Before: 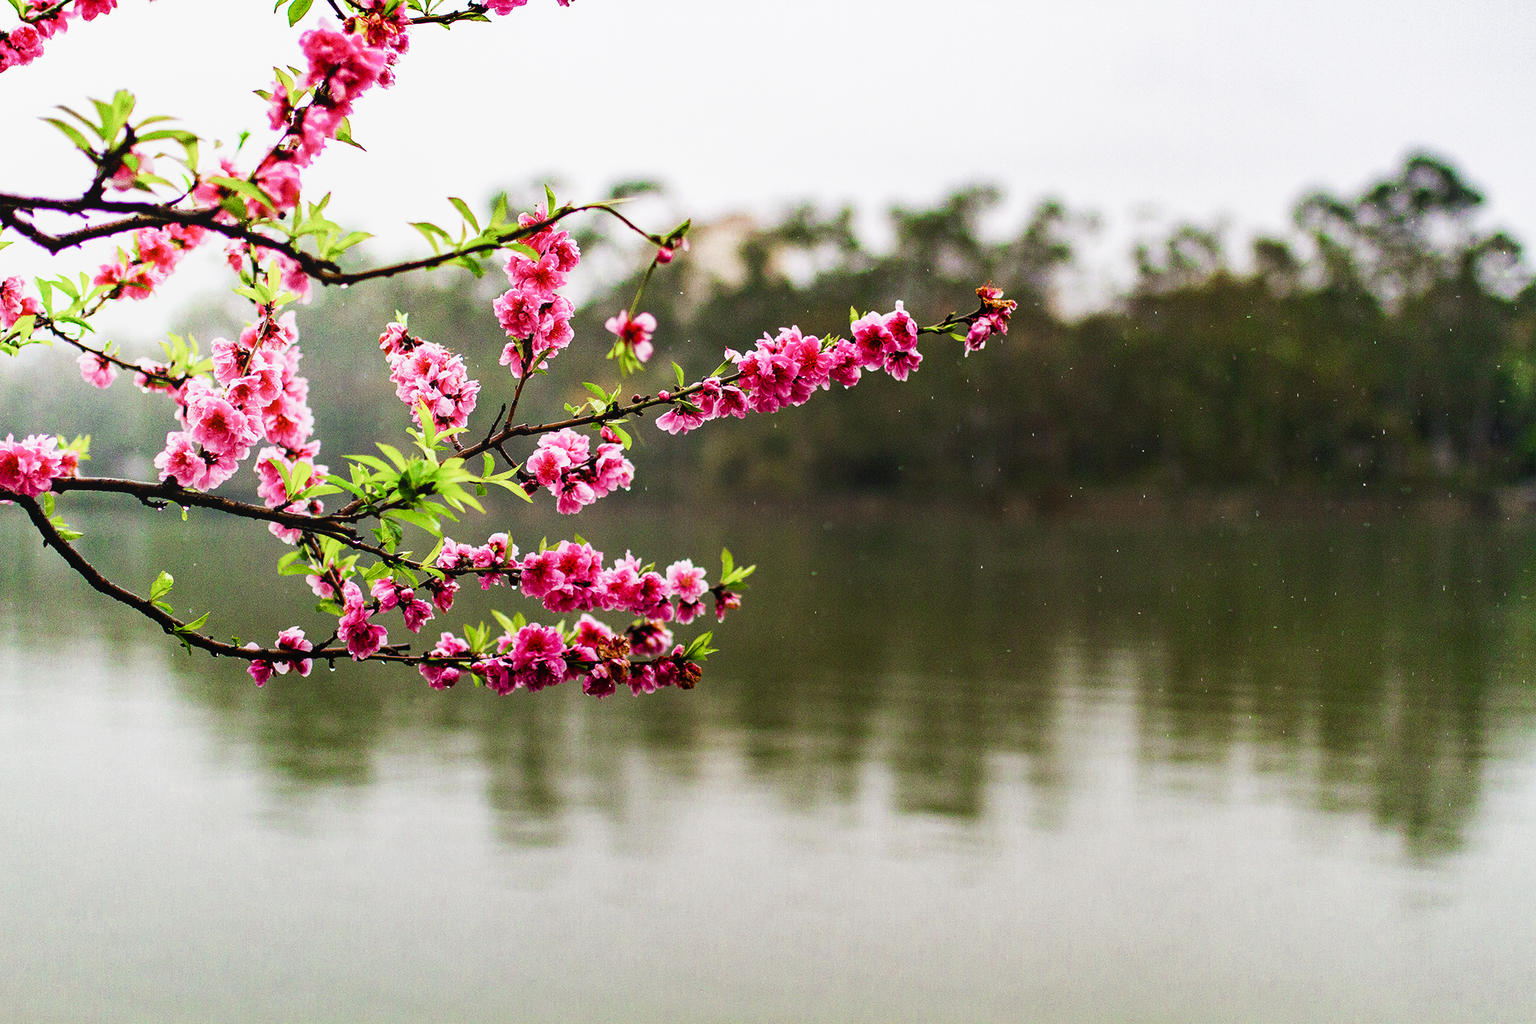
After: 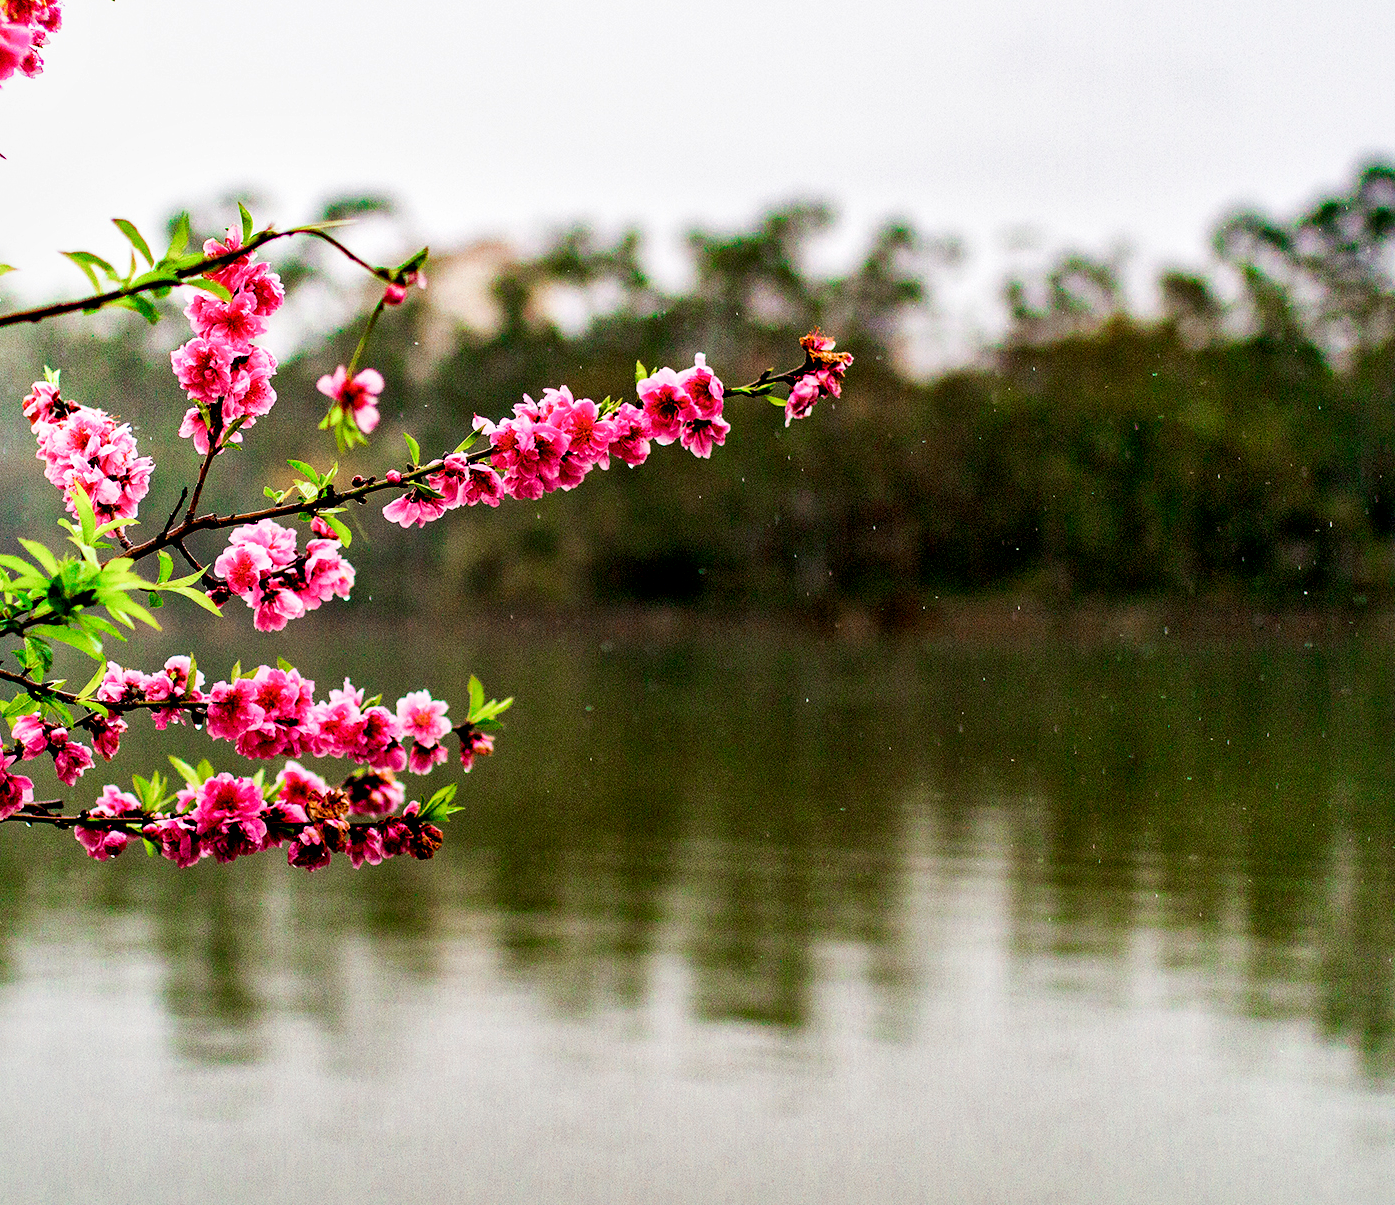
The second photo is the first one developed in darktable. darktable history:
local contrast: mode bilateral grid, contrast 20, coarseness 49, detail 149%, midtone range 0.2
crop and rotate: left 23.567%, top 2.908%, right 6.657%, bottom 6.673%
color balance rgb: global offset › luminance -0.88%, perceptual saturation grading › global saturation -0.011%, global vibrance 9.422%
